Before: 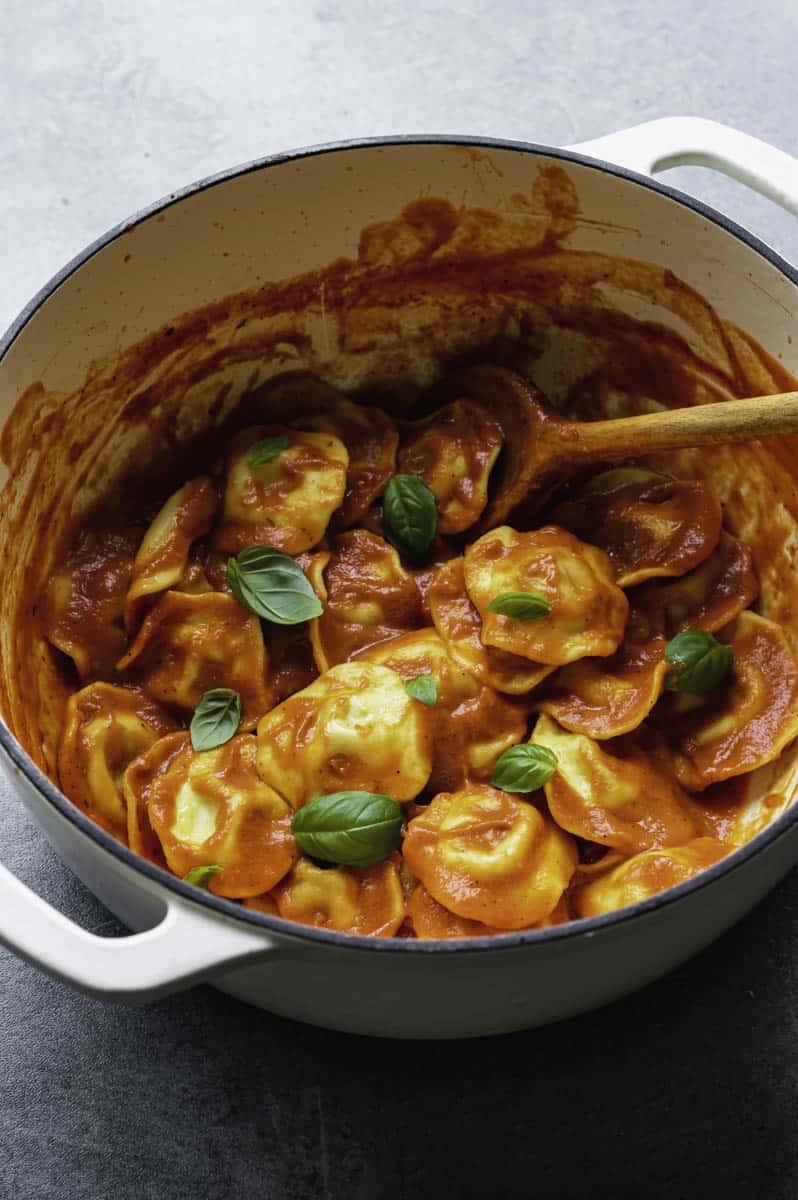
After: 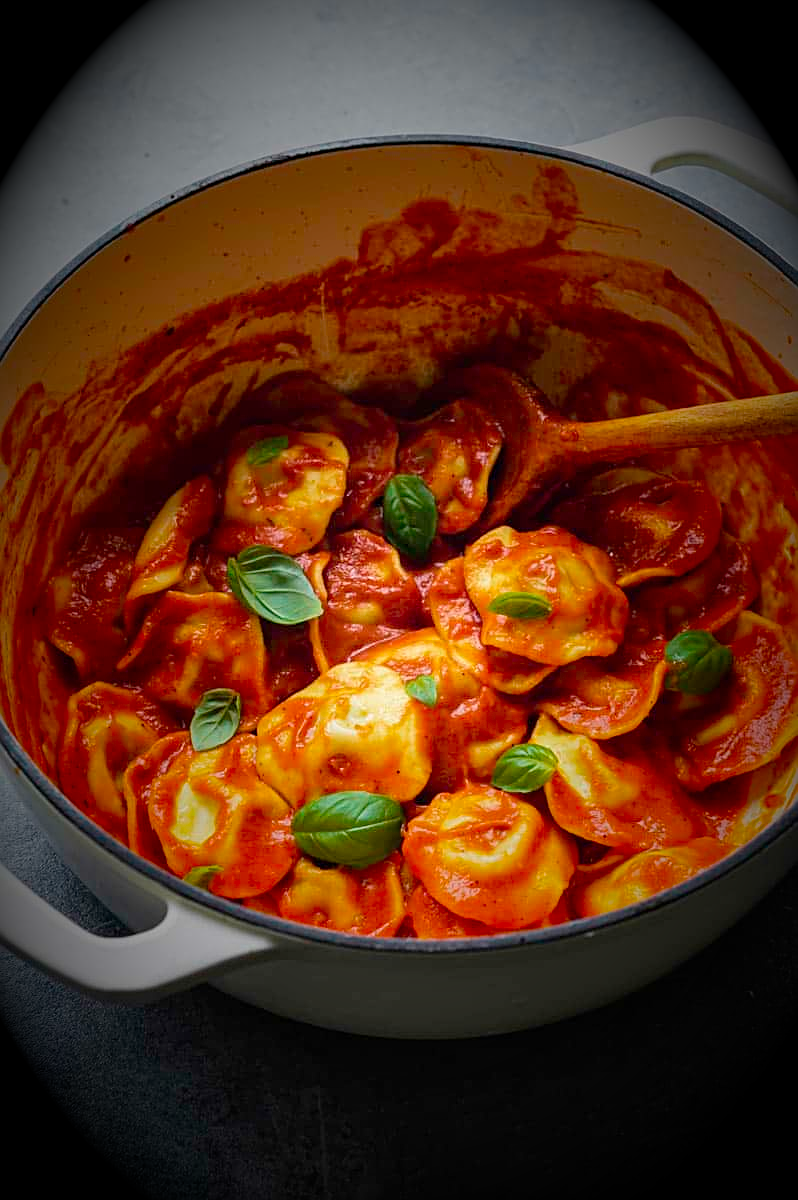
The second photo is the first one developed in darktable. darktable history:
vignetting: fall-off start 15.9%, fall-off radius 100%, brightness -1, saturation 0.5, width/height ratio 0.719
sharpen: on, module defaults
